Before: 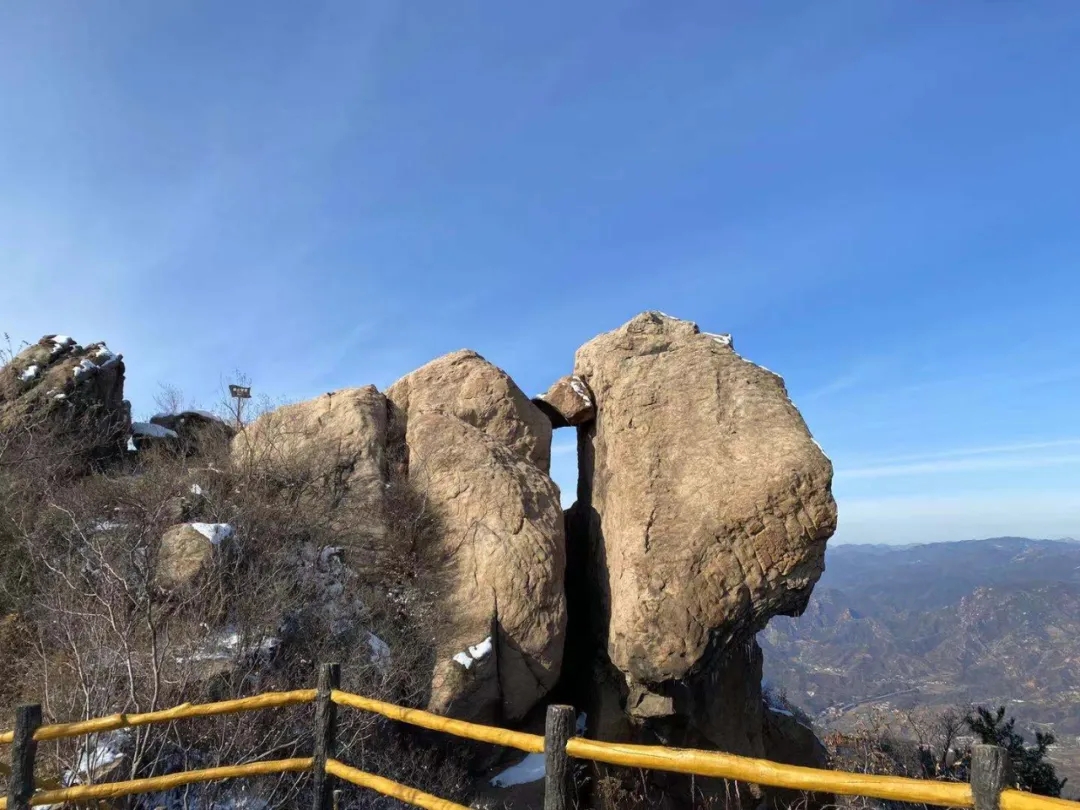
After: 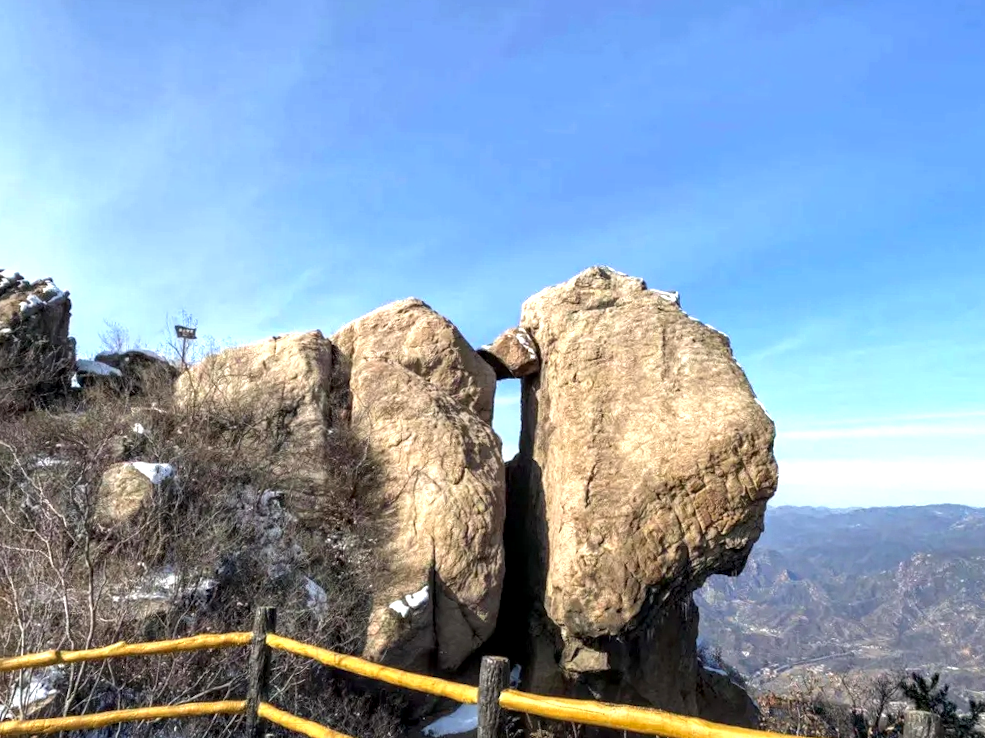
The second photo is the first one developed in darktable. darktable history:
exposure: black level correction 0, exposure 0.7 EV, compensate exposure bias true, compensate highlight preservation false
crop and rotate: angle -1.96°, left 3.097%, top 4.154%, right 1.586%, bottom 0.529%
local contrast: detail 140%
